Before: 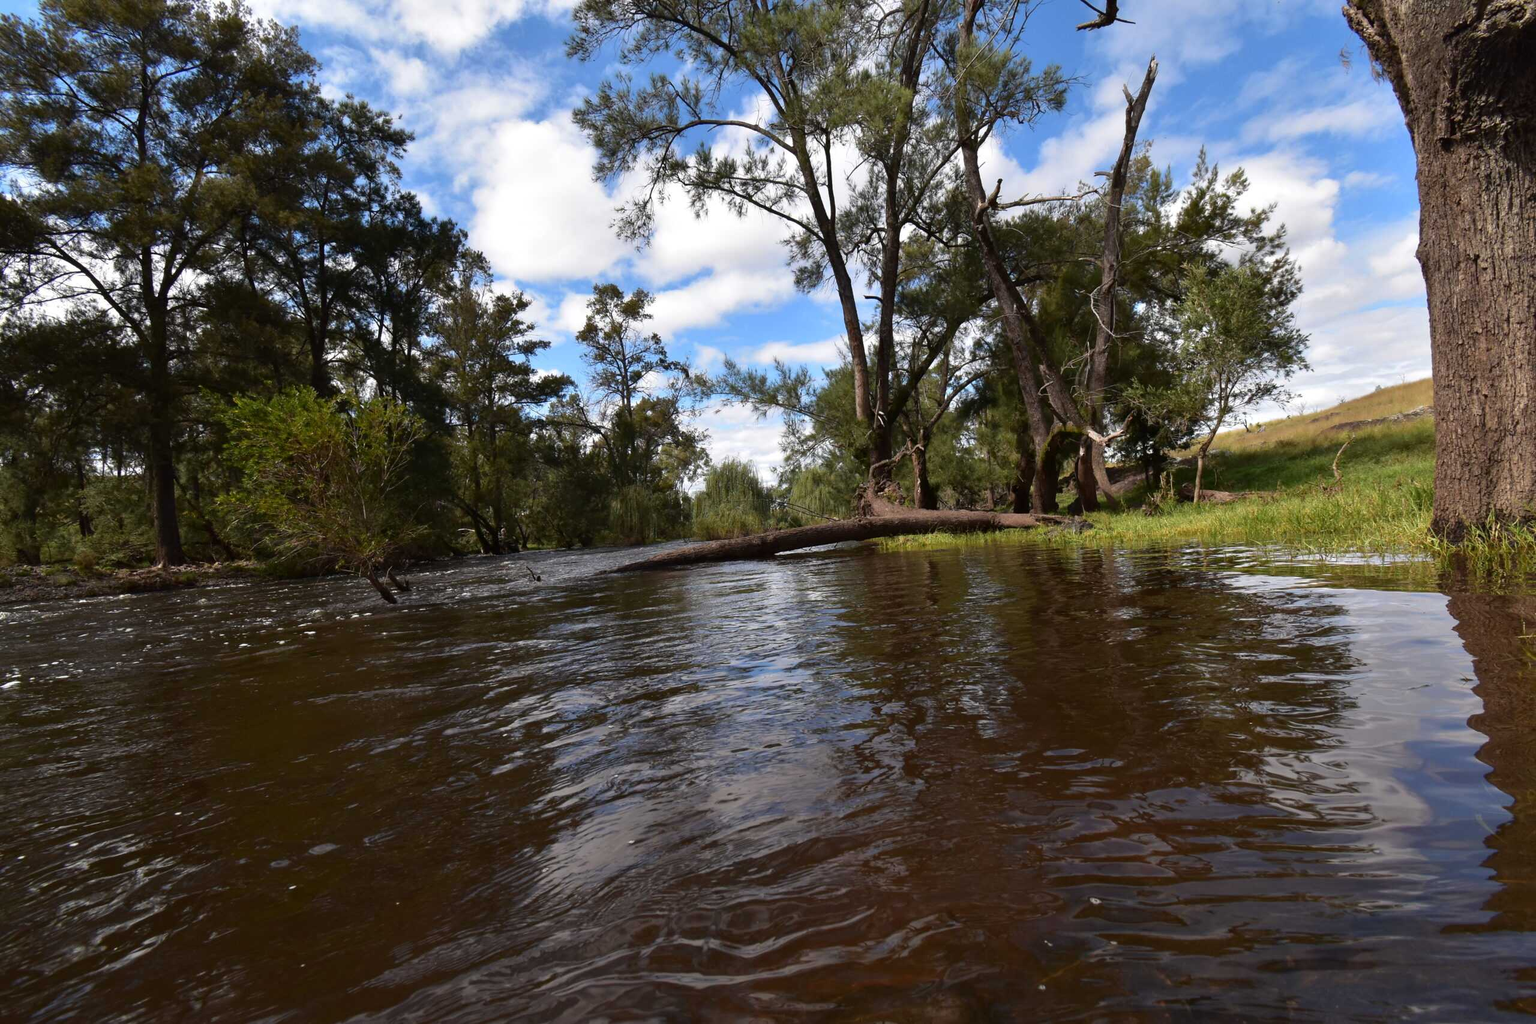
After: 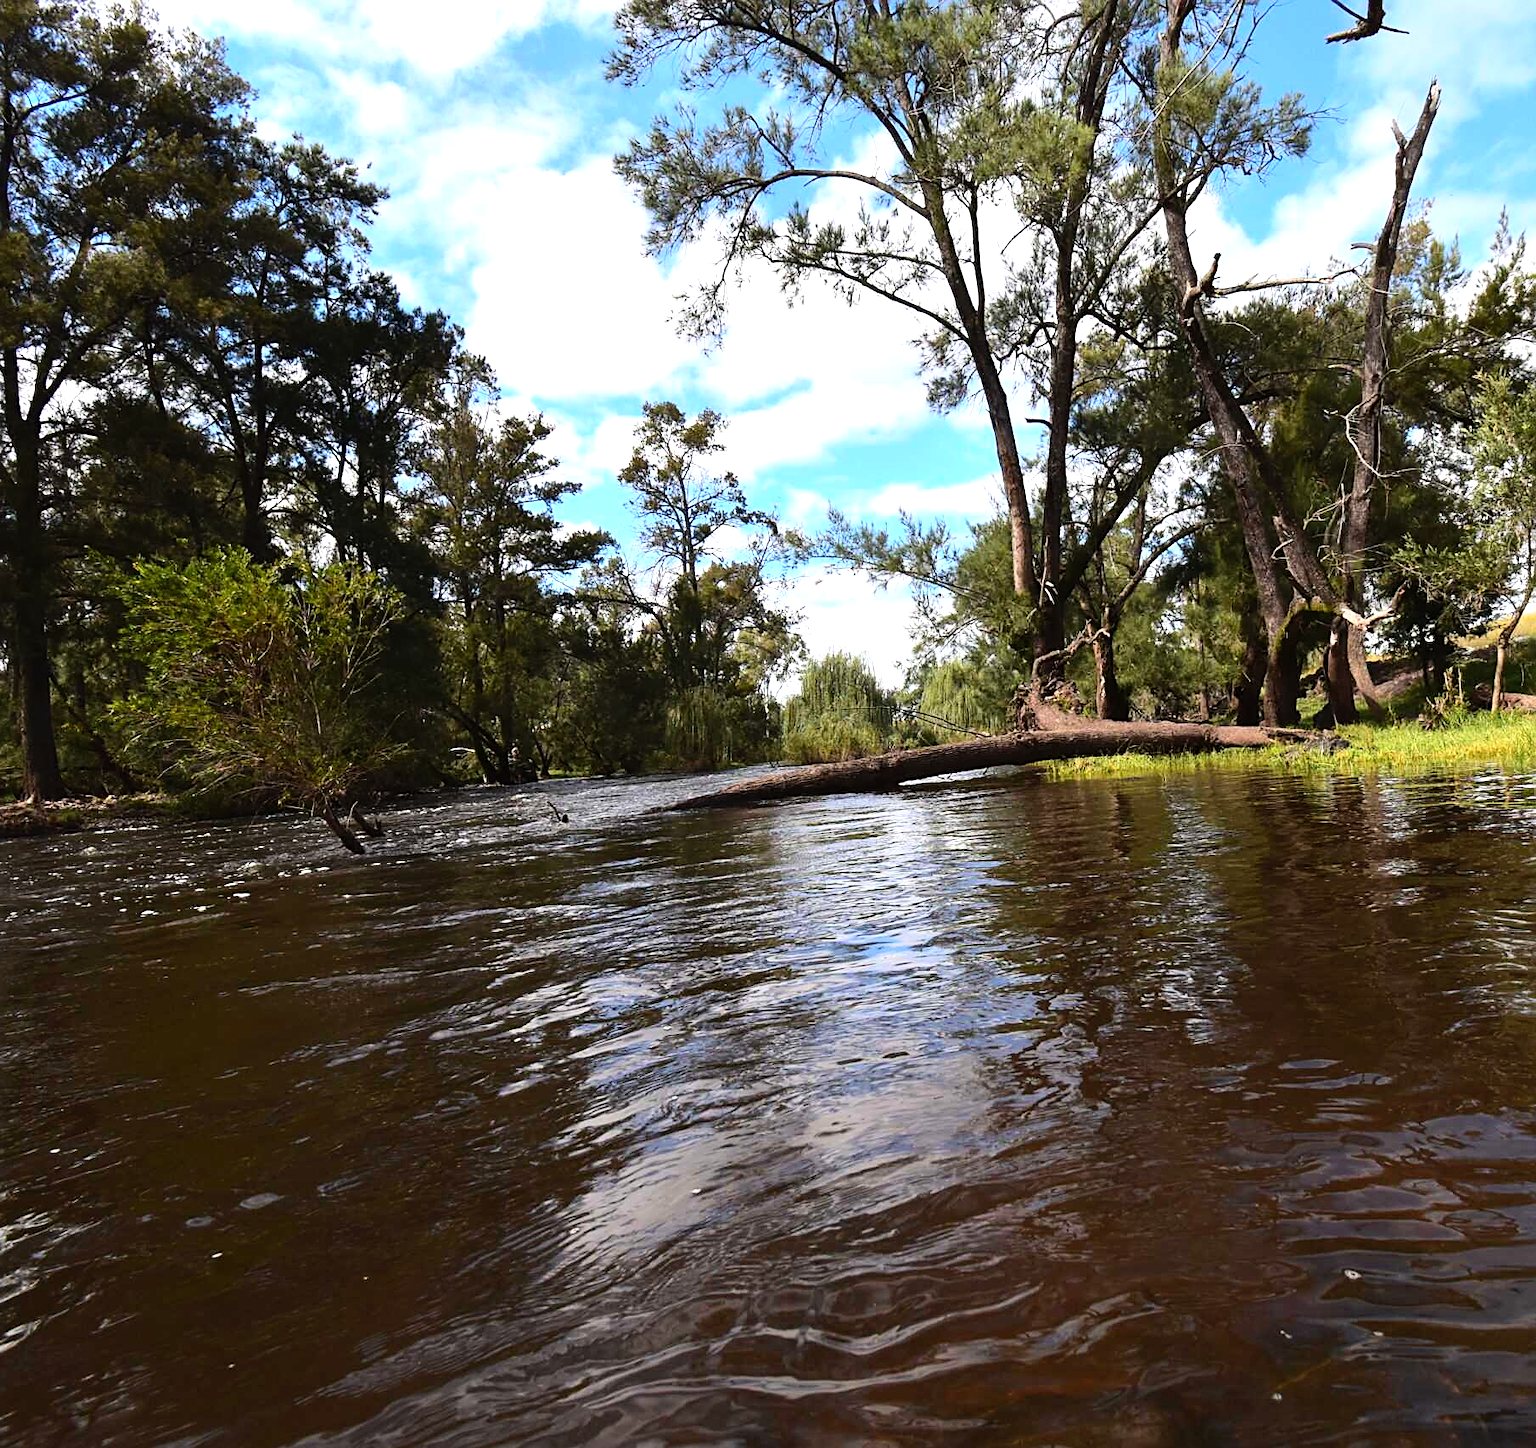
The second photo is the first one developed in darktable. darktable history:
tone equalizer: -8 EV -0.731 EV, -7 EV -0.737 EV, -6 EV -0.593 EV, -5 EV -0.403 EV, -3 EV 0.386 EV, -2 EV 0.6 EV, -1 EV 0.697 EV, +0 EV 0.764 EV
sharpen: amount 0.48
contrast brightness saturation: contrast 0.196, brightness 0.168, saturation 0.229
crop and rotate: left 9.076%, right 20.196%
